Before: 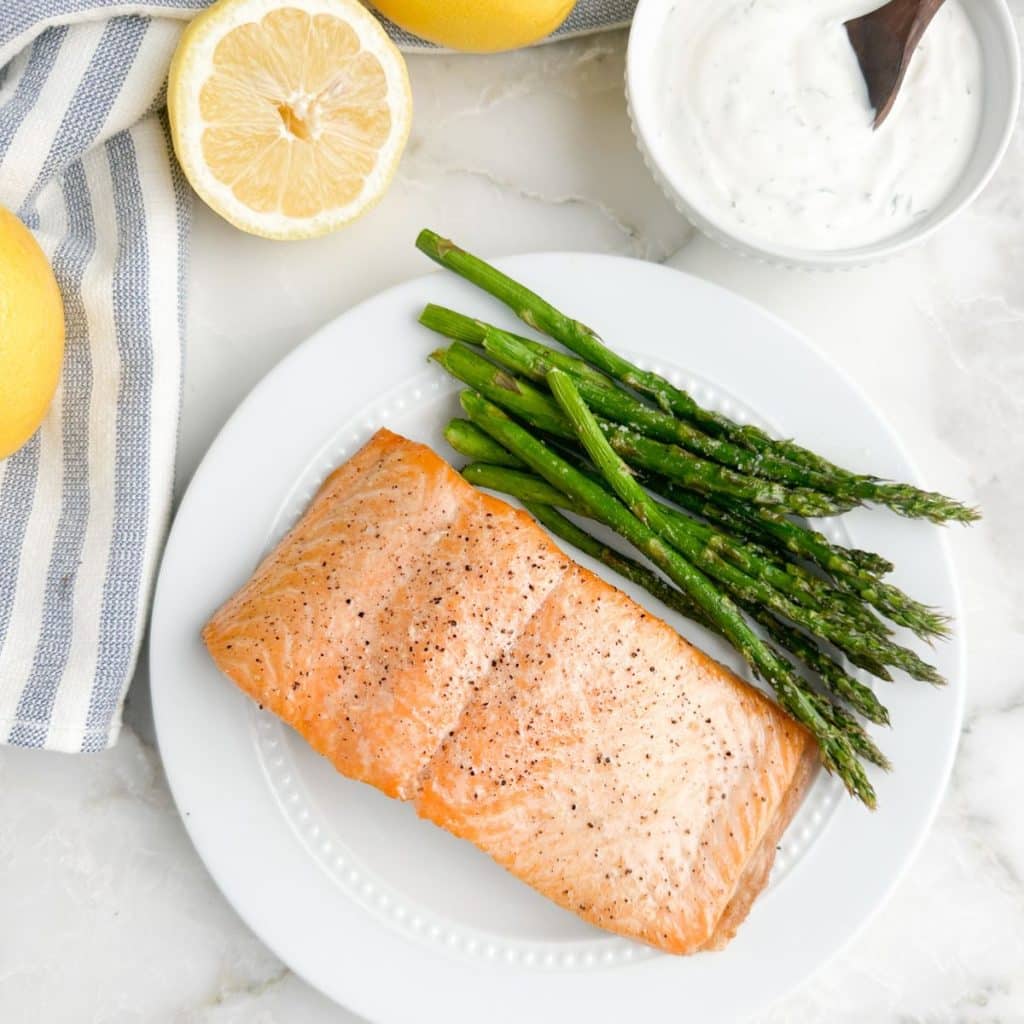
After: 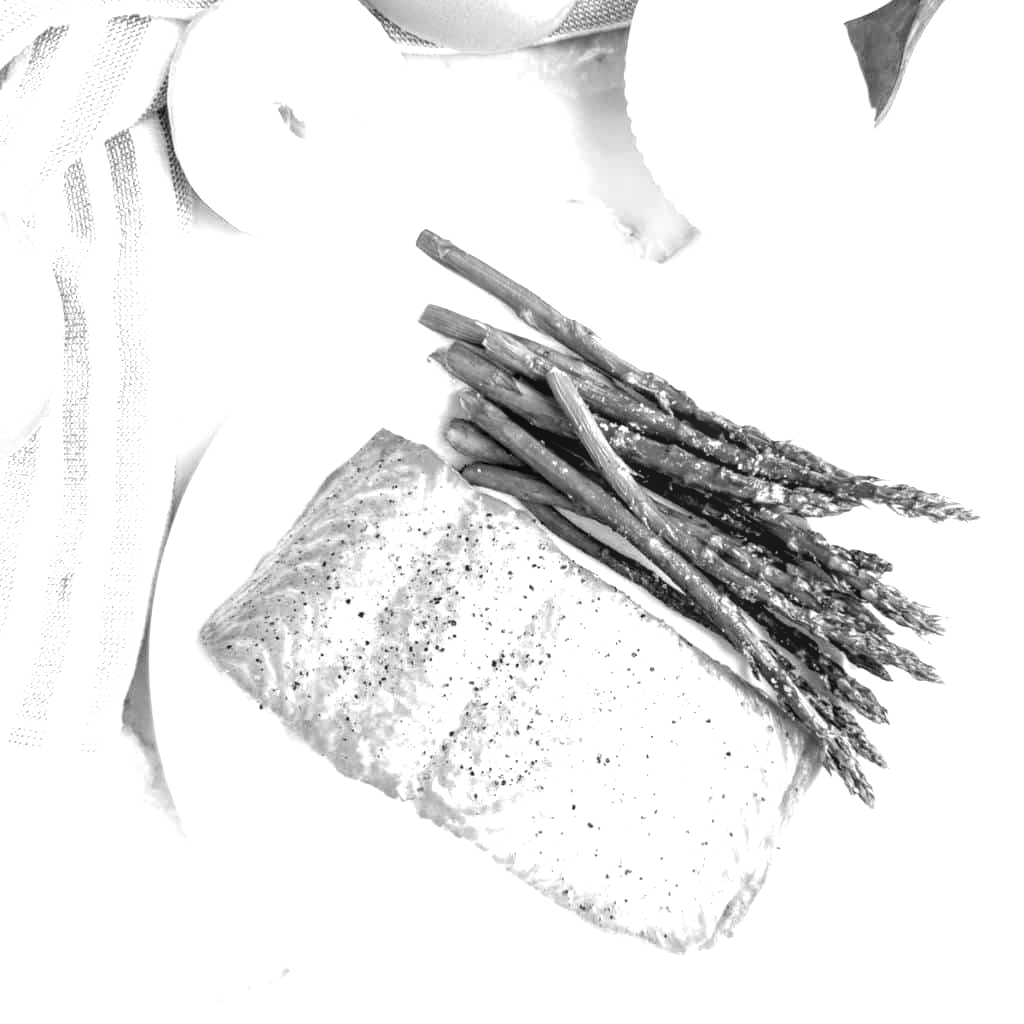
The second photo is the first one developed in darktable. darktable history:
local contrast: on, module defaults
color calibration: output gray [0.31, 0.36, 0.33, 0], illuminant as shot in camera, x 0.482, y 0.431, temperature 2408.8 K
exposure: black level correction 0.012, exposure 0.691 EV, compensate highlight preservation false
